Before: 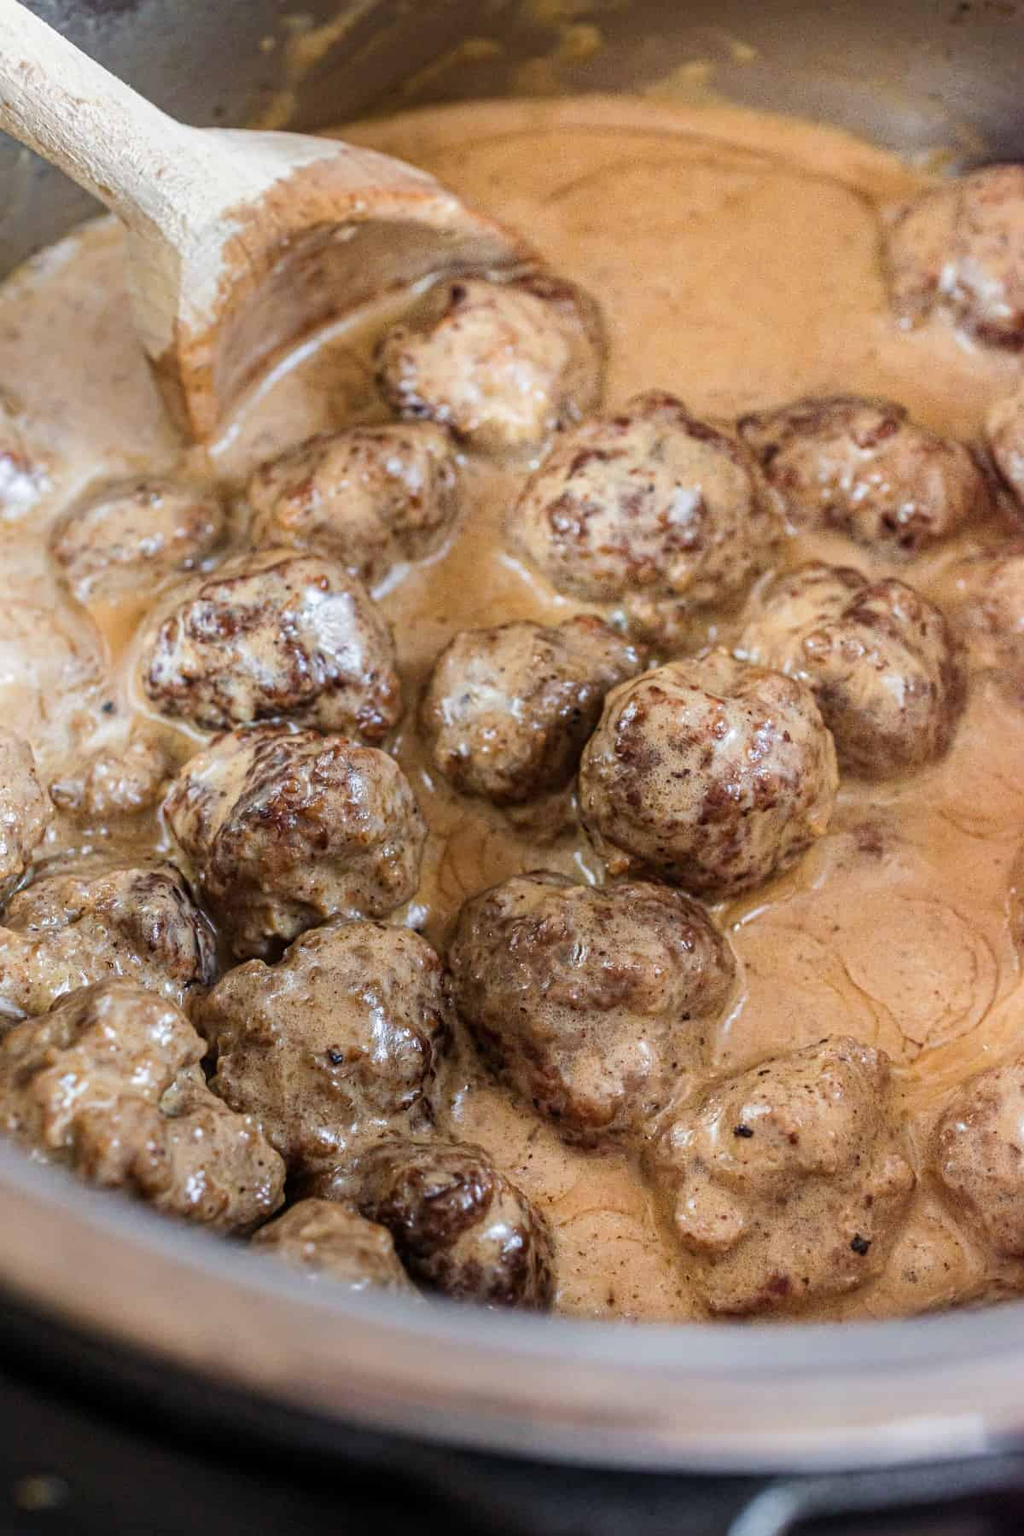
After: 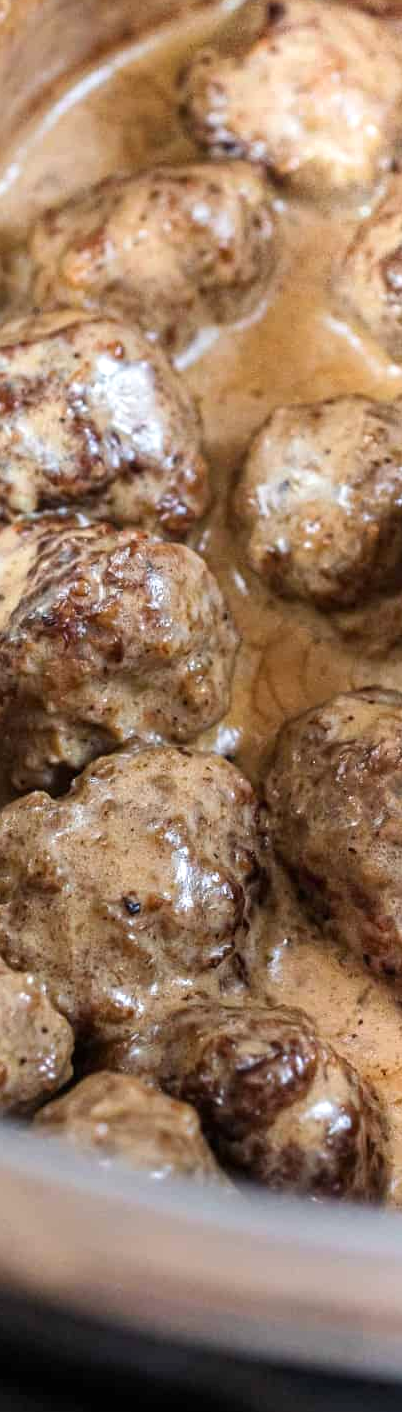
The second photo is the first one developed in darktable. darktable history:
exposure: black level correction 0, exposure 0.3 EV, compensate highlight preservation false
crop and rotate: left 21.77%, top 18.528%, right 44.676%, bottom 2.997%
